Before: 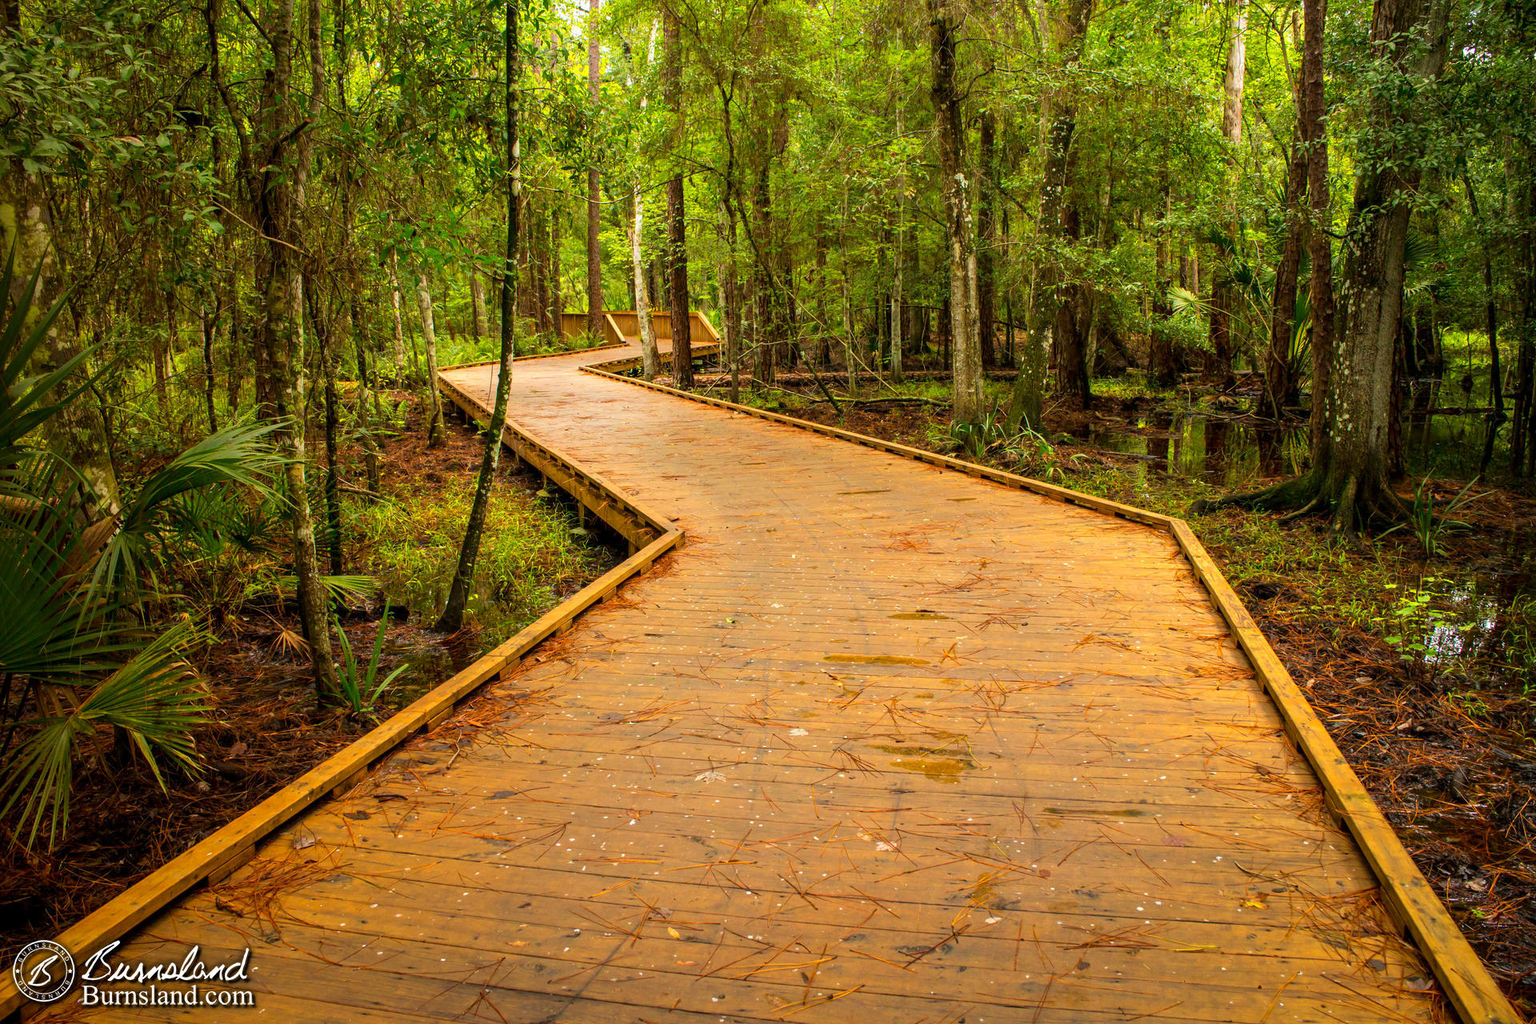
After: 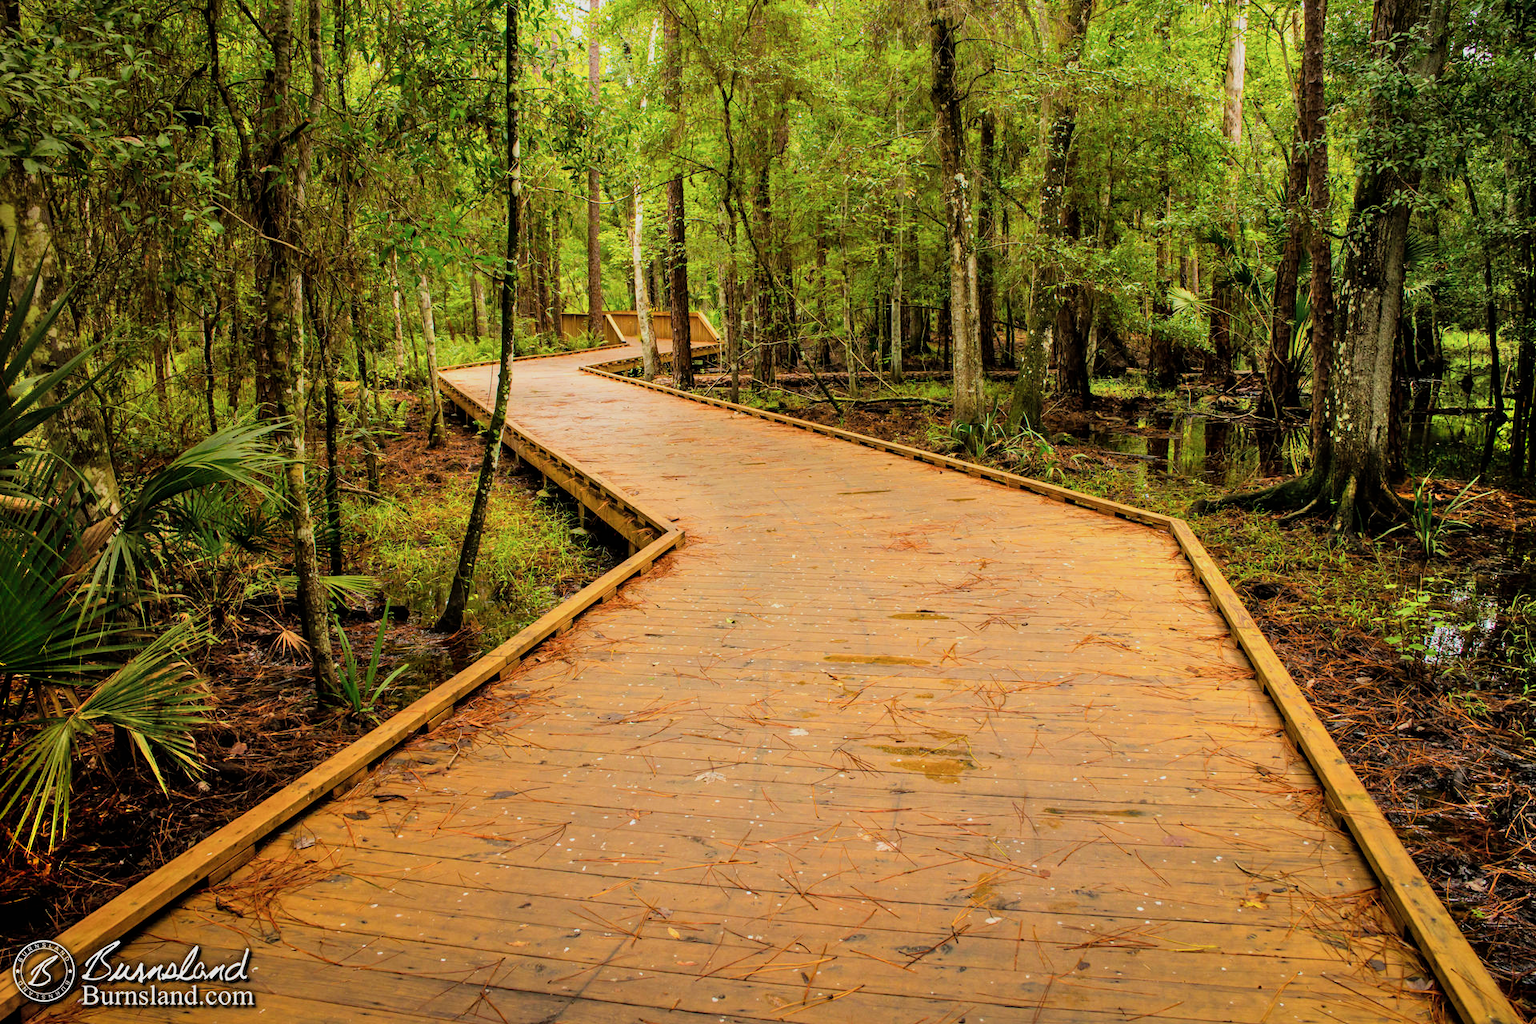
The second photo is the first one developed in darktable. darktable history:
color correction: highlights b* -0.046, saturation 0.993
shadows and highlights: radius 45.29, white point adjustment 6.82, compress 80.04%, soften with gaussian
filmic rgb: black relative exposure -7.65 EV, white relative exposure 4.56 EV, hardness 3.61, iterations of high-quality reconstruction 0
